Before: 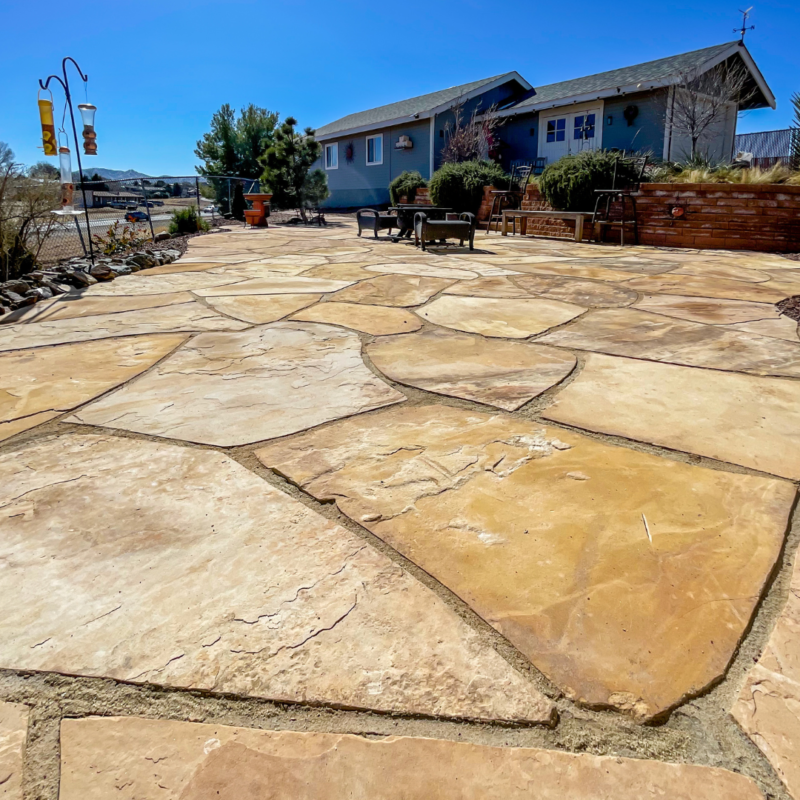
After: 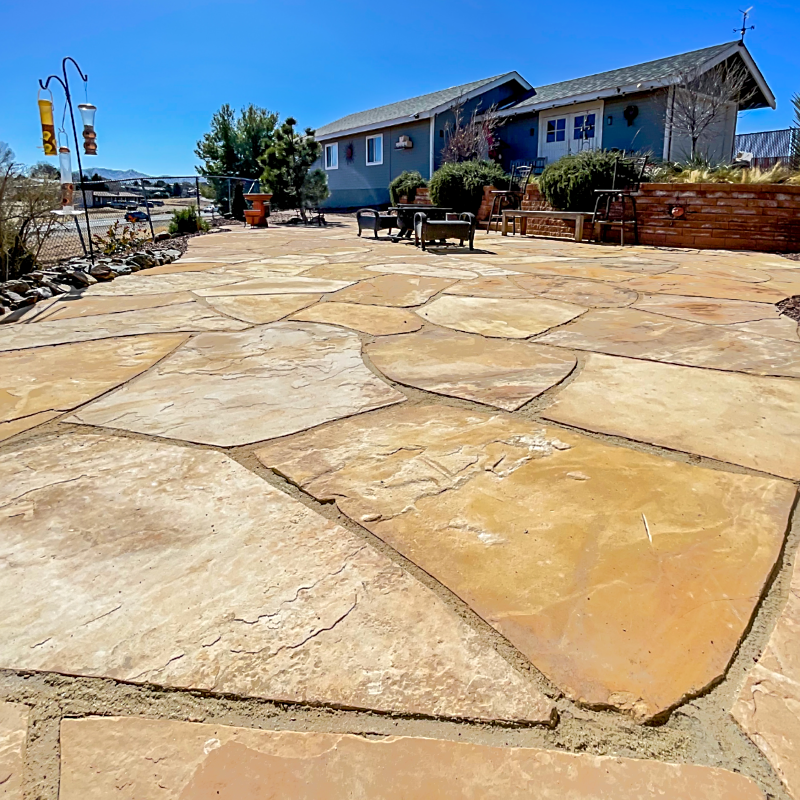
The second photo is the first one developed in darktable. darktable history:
exposure: black level correction 0.001, exposure 0.5 EV, compensate exposure bias true, compensate highlight preservation false
sharpen: on, module defaults
tone equalizer: -7 EV -0.63 EV, -6 EV 1 EV, -5 EV -0.45 EV, -4 EV 0.43 EV, -3 EV 0.41 EV, -2 EV 0.15 EV, -1 EV -0.15 EV, +0 EV -0.39 EV, smoothing diameter 25%, edges refinement/feathering 10, preserve details guided filter
